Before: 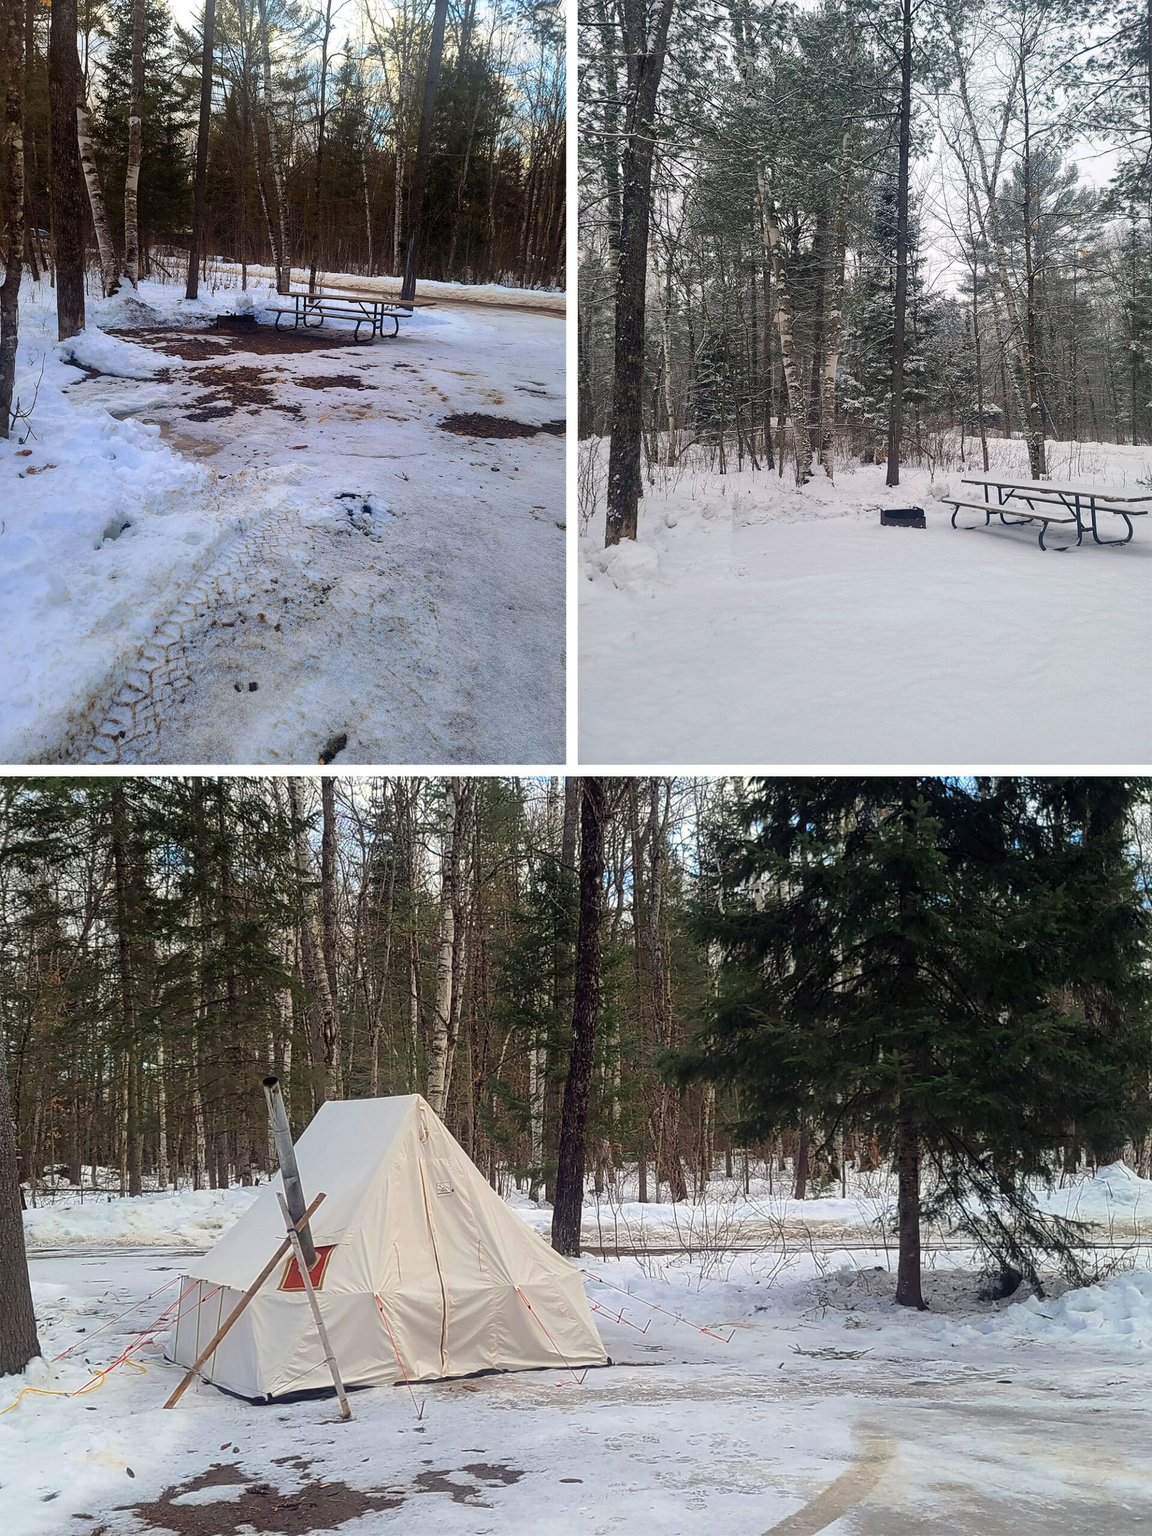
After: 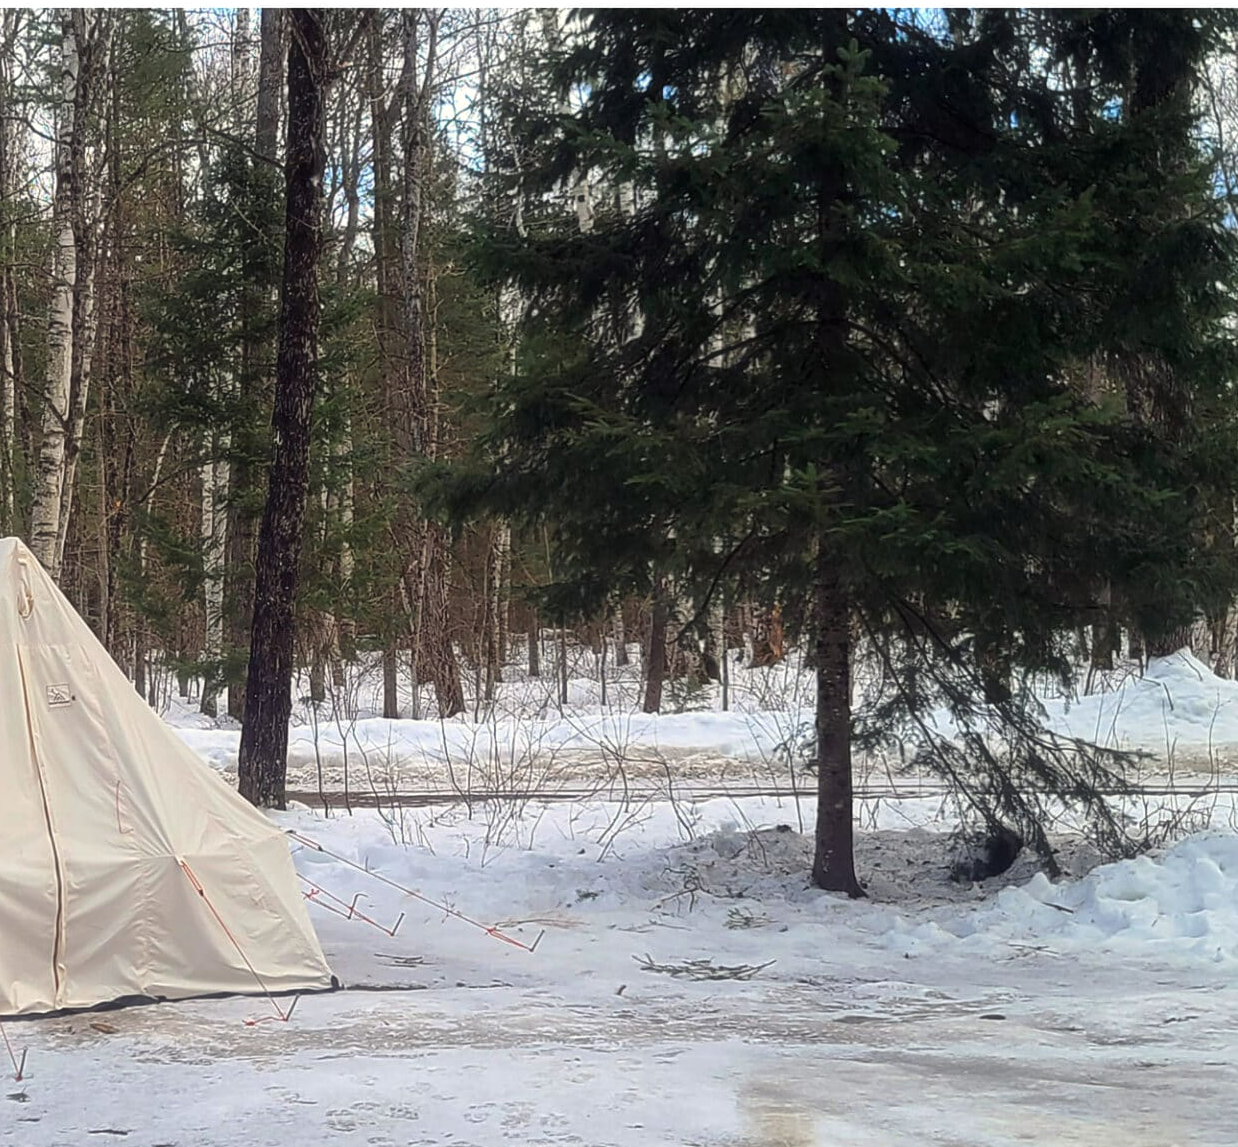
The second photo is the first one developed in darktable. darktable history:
exposure: exposure 0.081 EV, compensate highlight preservation false
crop and rotate: left 35.509%, top 50.238%, bottom 4.934%
haze removal: strength -0.05
